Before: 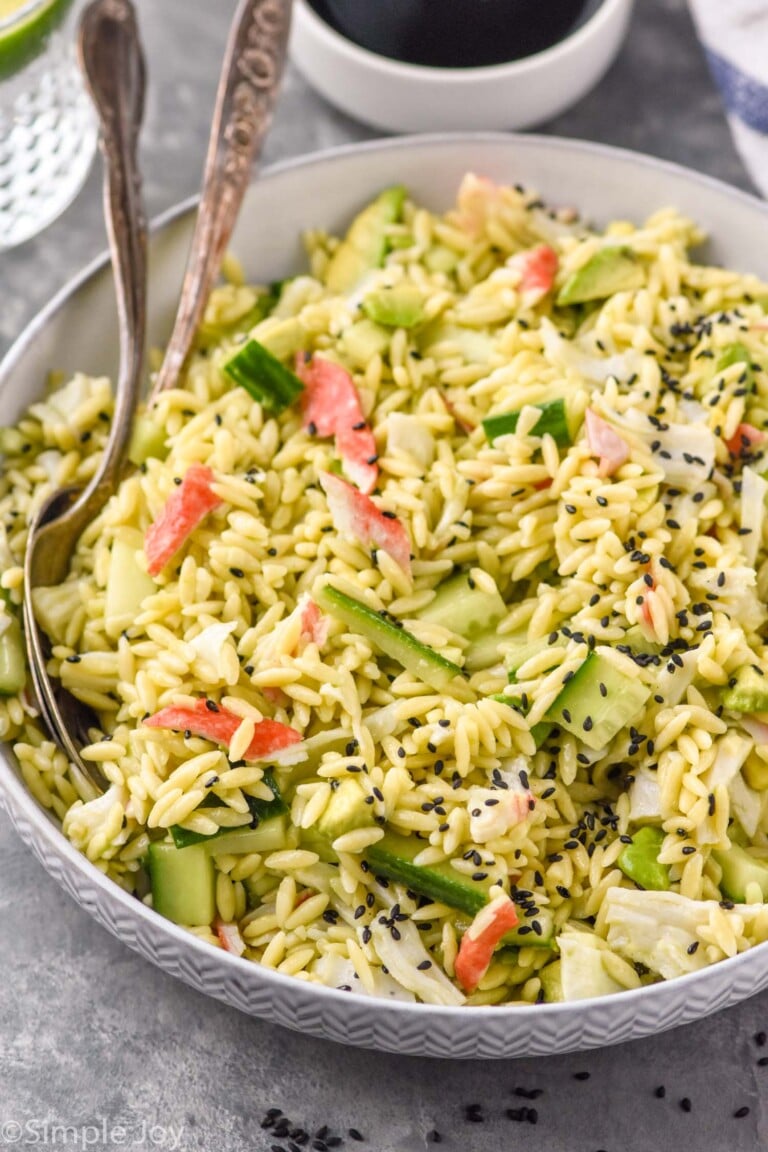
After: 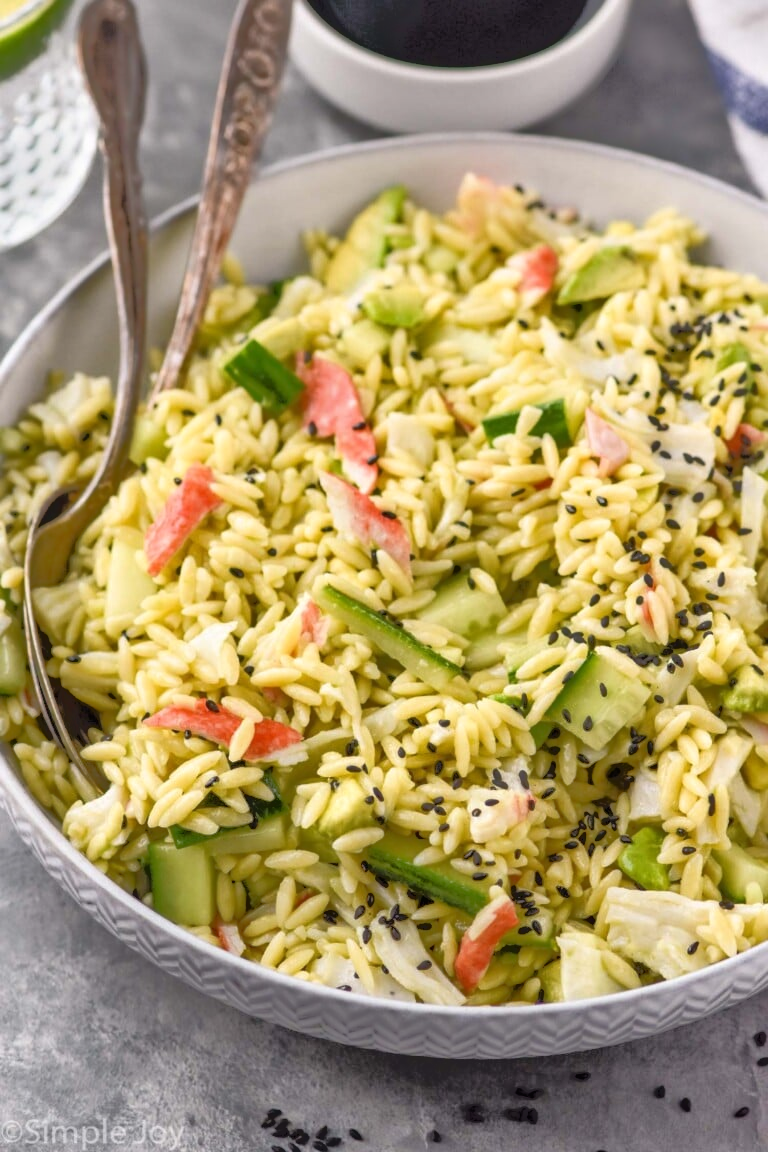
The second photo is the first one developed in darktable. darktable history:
tone equalizer: -7 EV -0.654 EV, -6 EV 1.01 EV, -5 EV -0.434 EV, -4 EV 0.428 EV, -3 EV 0.432 EV, -2 EV 0.133 EV, -1 EV -0.175 EV, +0 EV -0.367 EV, mask exposure compensation -0.506 EV
exposure: exposure -0.07 EV, compensate highlight preservation false
